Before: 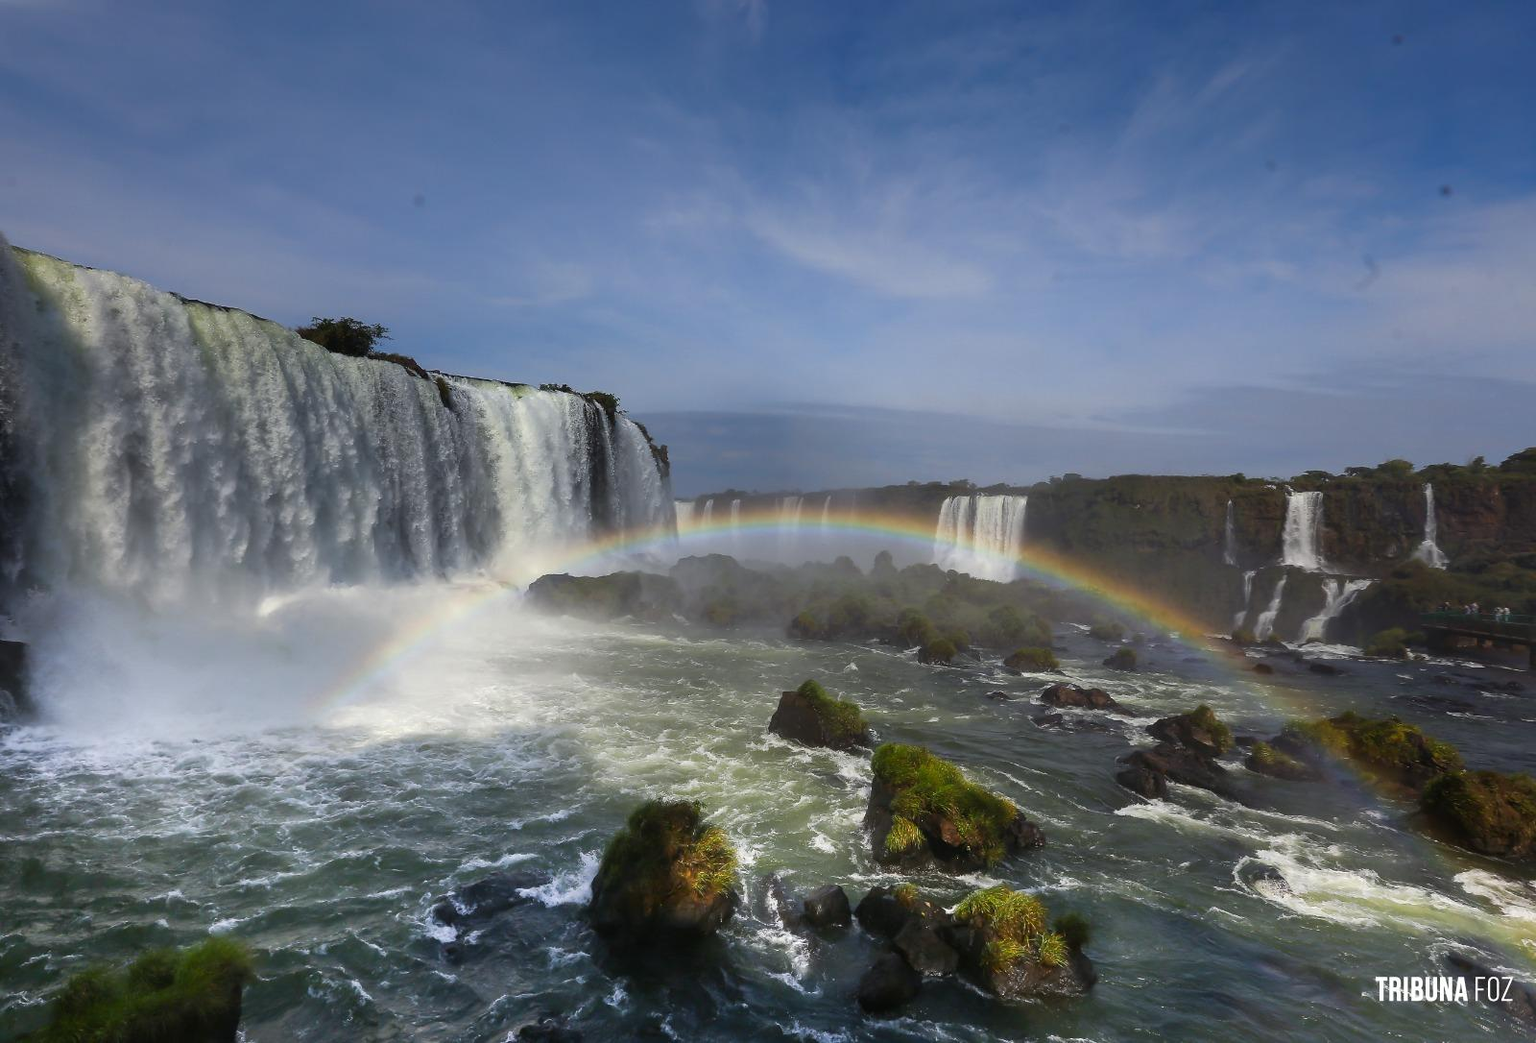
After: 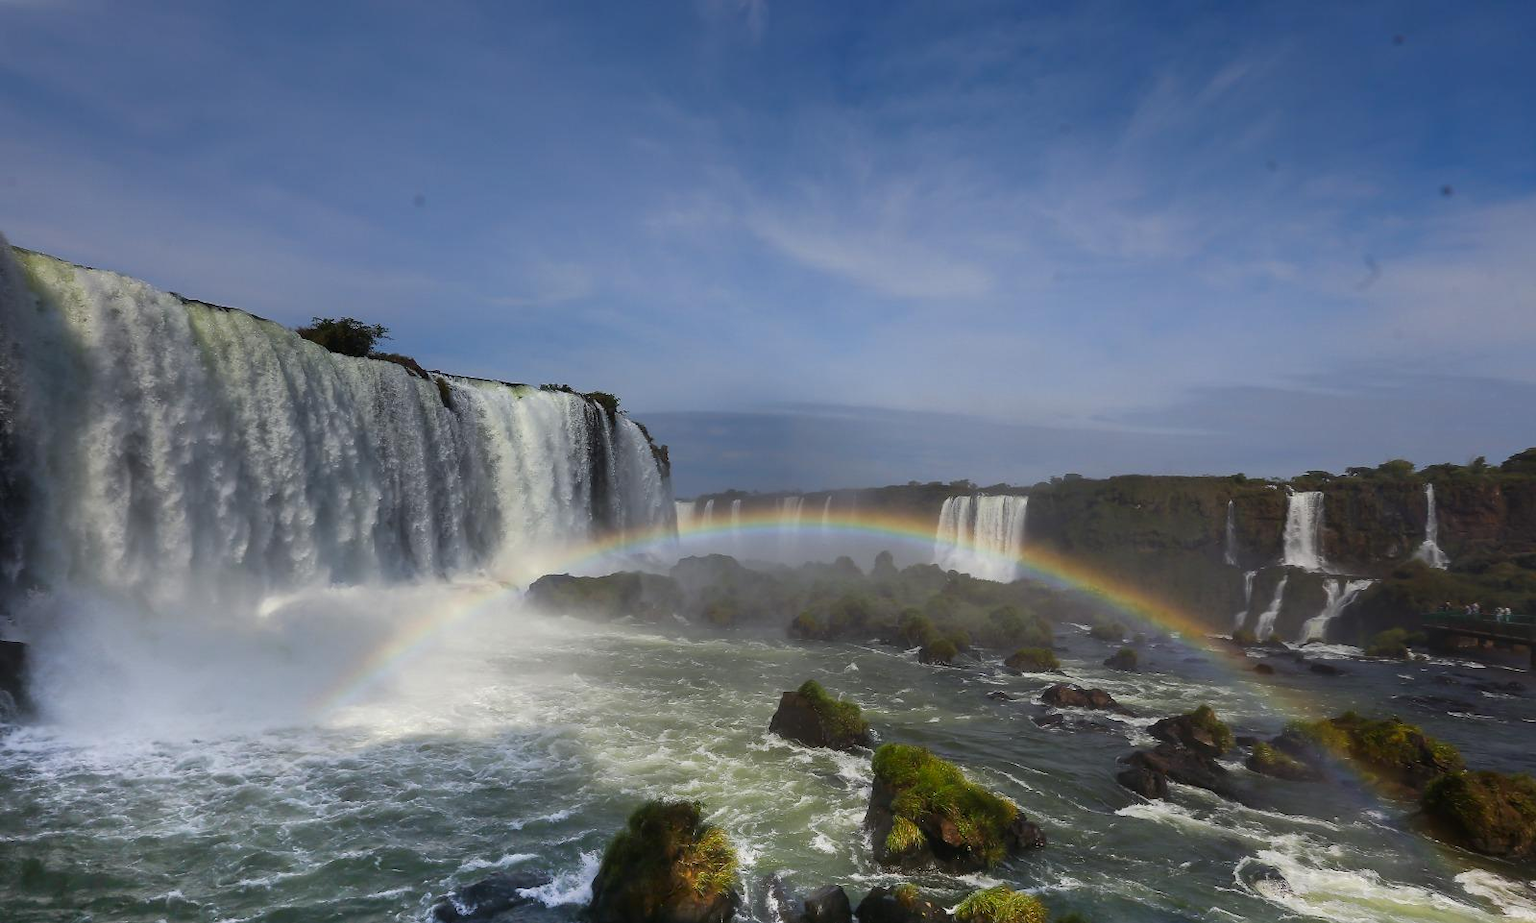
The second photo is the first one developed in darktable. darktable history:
crop and rotate: top 0%, bottom 11.49%
shadows and highlights: shadows -20, white point adjustment -2, highlights -35
